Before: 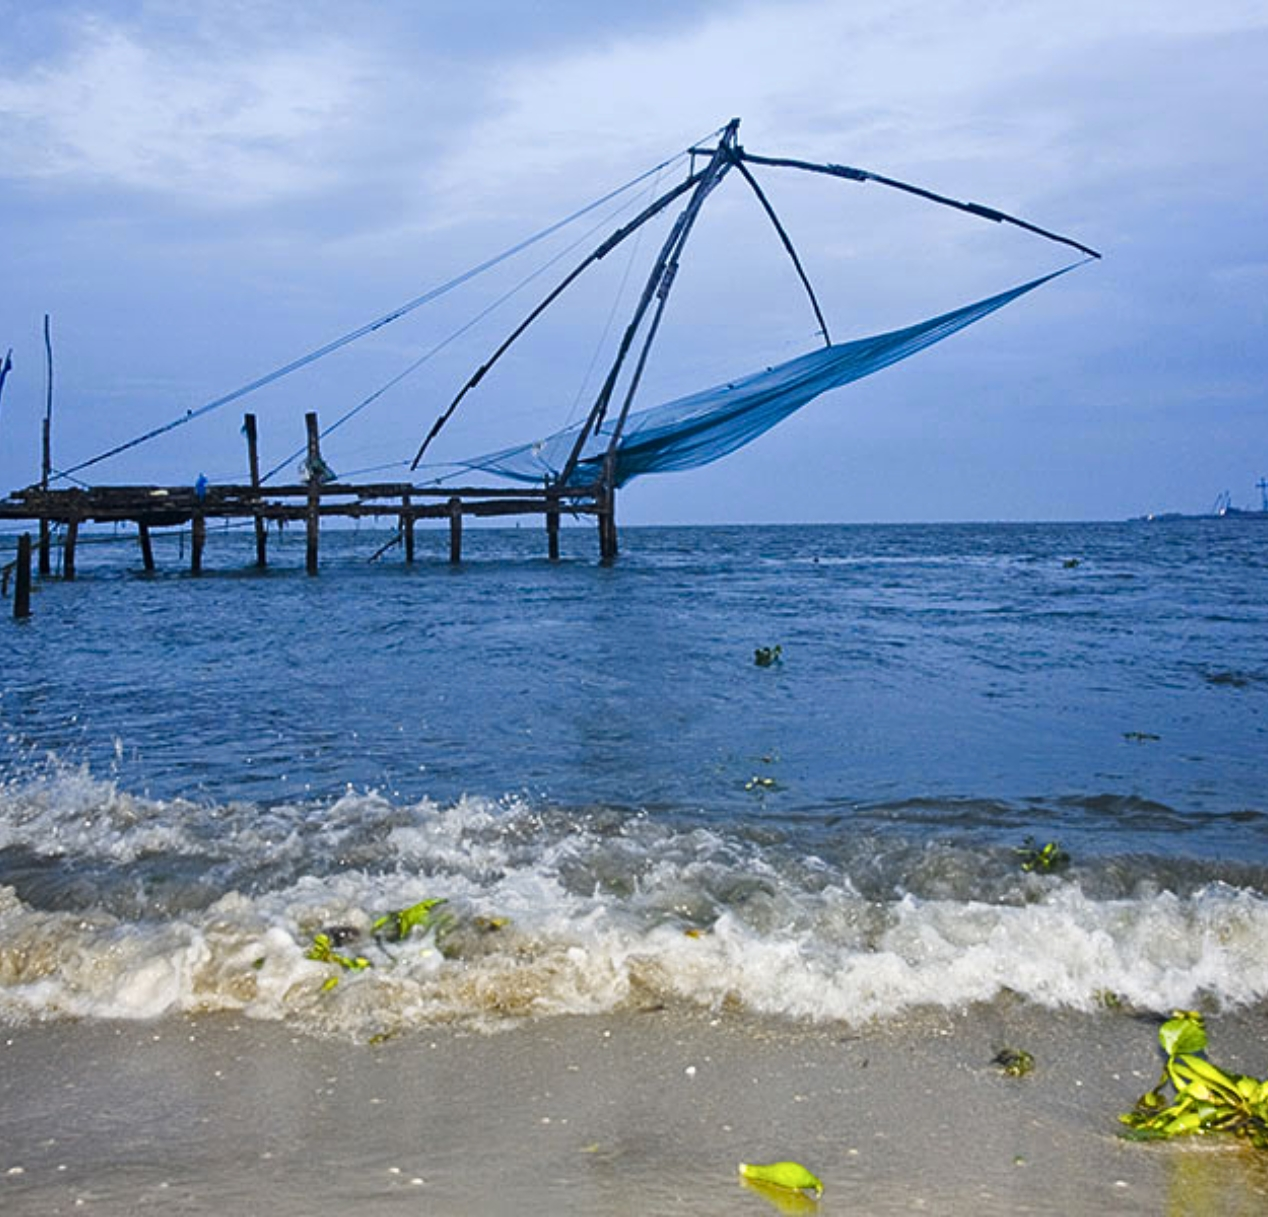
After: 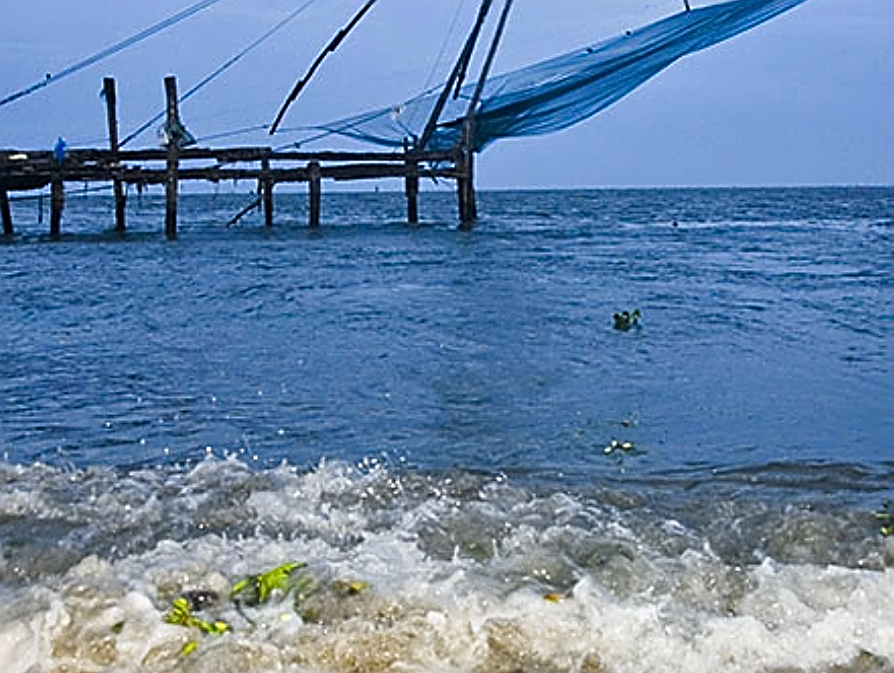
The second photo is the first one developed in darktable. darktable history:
crop: left 11.123%, top 27.61%, right 18.3%, bottom 17.034%
sharpen: amount 0.901
